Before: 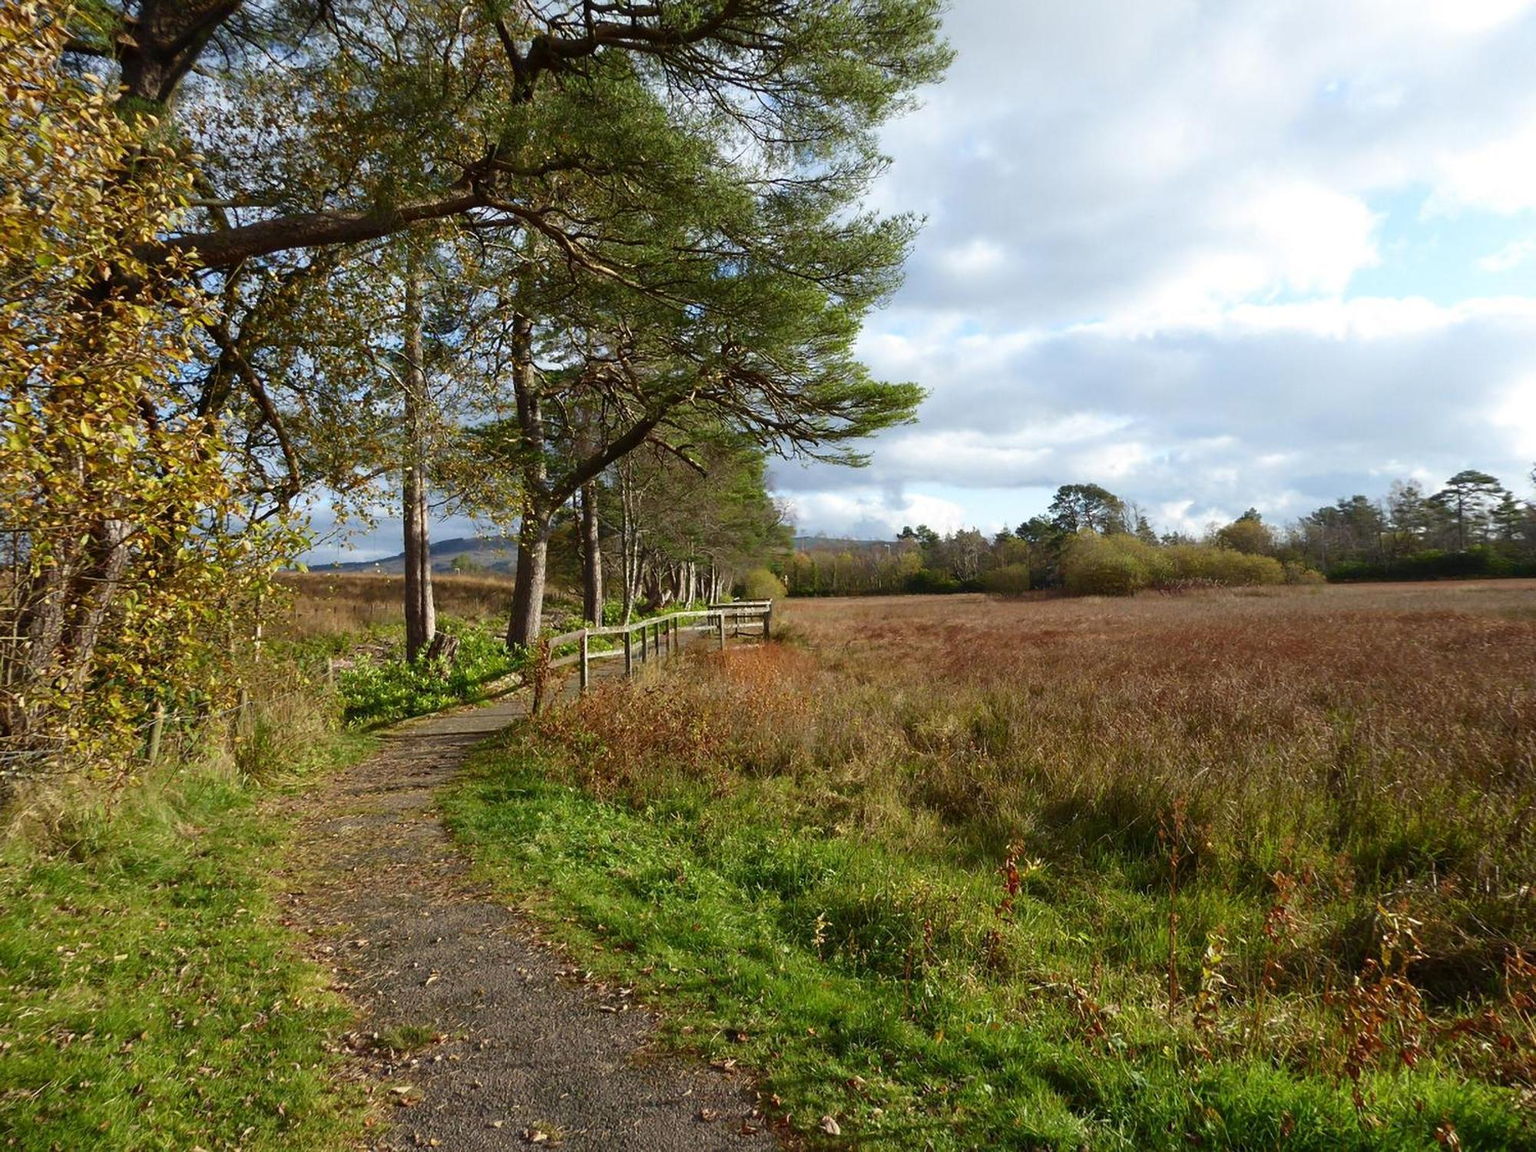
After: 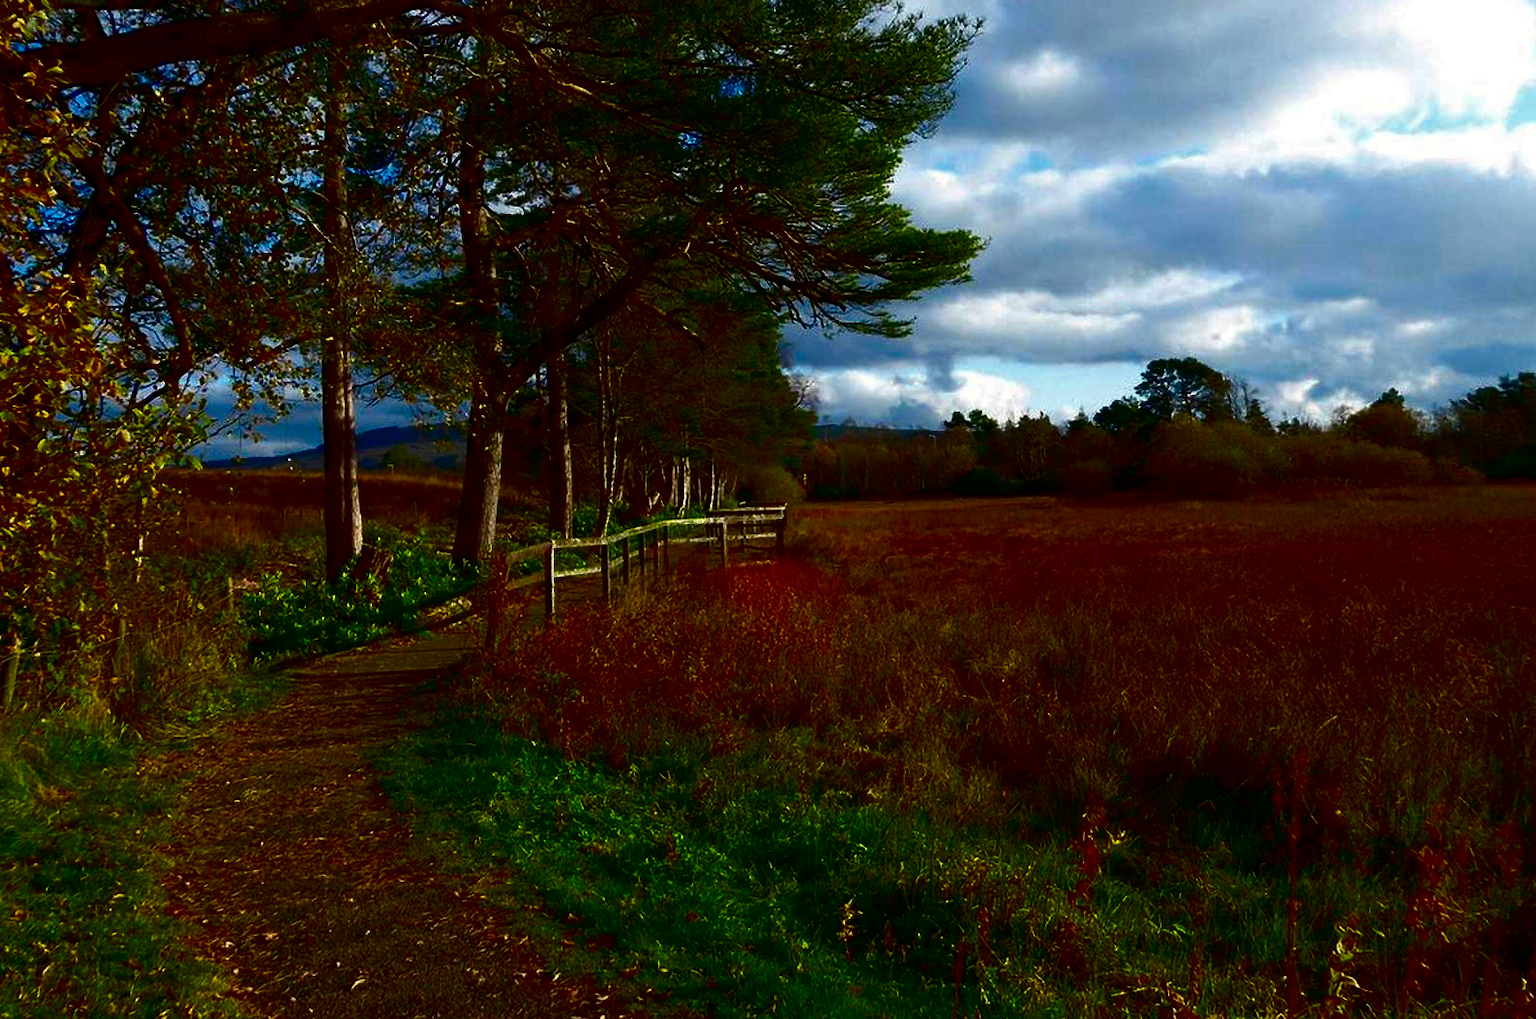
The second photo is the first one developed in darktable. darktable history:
color zones: curves: ch0 [(0, 0.558) (0.143, 0.559) (0.286, 0.529) (0.429, 0.505) (0.571, 0.5) (0.714, 0.5) (0.857, 0.5) (1, 0.558)]; ch1 [(0, 0.469) (0.01, 0.469) (0.12, 0.446) (0.248, 0.469) (0.5, 0.5) (0.748, 0.5) (0.99, 0.469) (1, 0.469)]
crop: left 9.637%, top 17.348%, right 10.996%, bottom 12.389%
contrast brightness saturation: brightness -0.983, saturation 0.999
